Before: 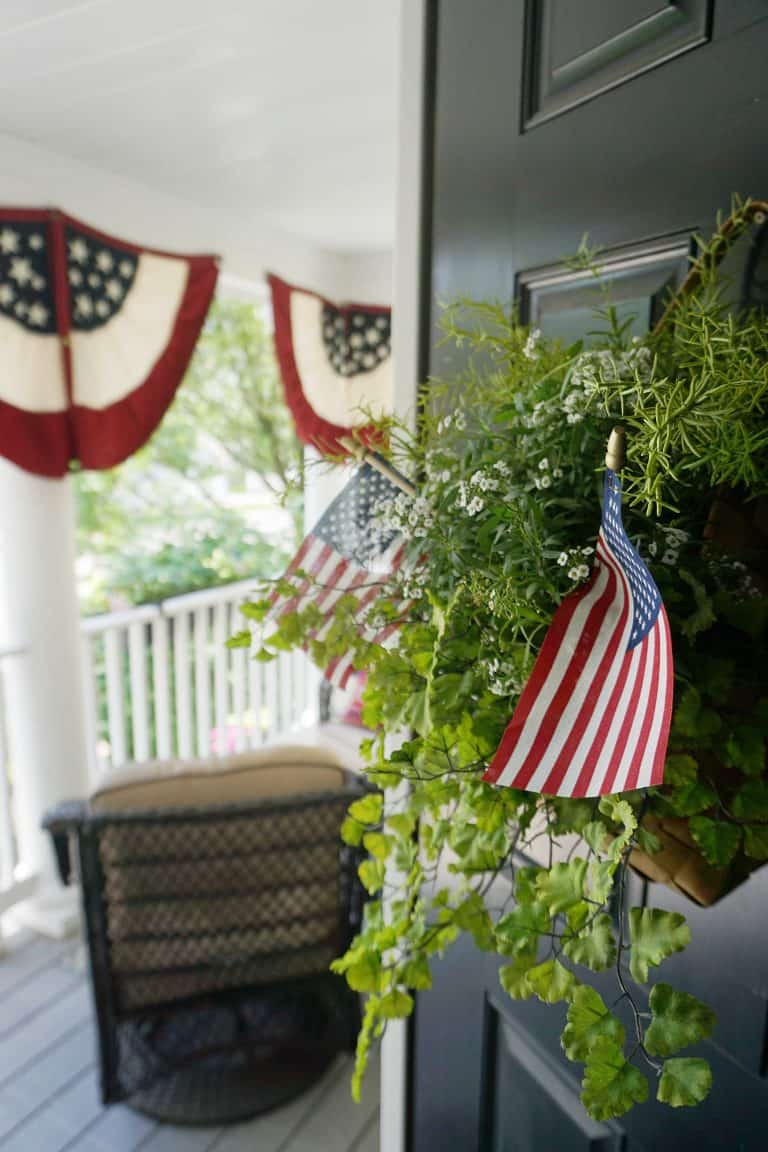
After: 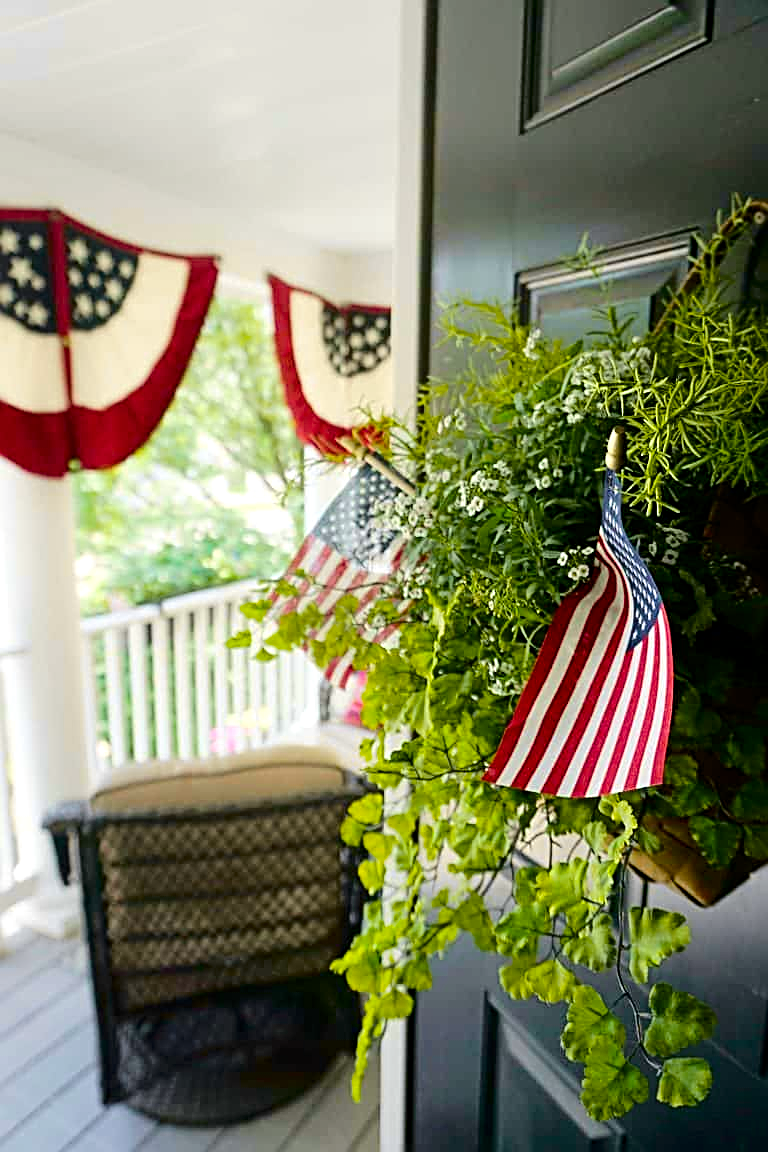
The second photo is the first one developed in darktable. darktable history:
tone curve: curves: ch0 [(0.003, 0) (0.066, 0.031) (0.163, 0.112) (0.264, 0.238) (0.395, 0.421) (0.517, 0.56) (0.684, 0.734) (0.791, 0.814) (1, 1)]; ch1 [(0, 0) (0.164, 0.115) (0.337, 0.332) (0.39, 0.398) (0.464, 0.461) (0.501, 0.5) (0.507, 0.5) (0.534, 0.532) (0.577, 0.59) (0.652, 0.681) (0.733, 0.749) (0.811, 0.796) (1, 1)]; ch2 [(0, 0) (0.337, 0.382) (0.464, 0.476) (0.501, 0.502) (0.527, 0.54) (0.551, 0.565) (0.6, 0.59) (0.687, 0.675) (1, 1)], color space Lab, independent channels, preserve colors none
color balance rgb: linear chroma grading › global chroma 15%, perceptual saturation grading › global saturation 30%
exposure: black level correction 0.001, exposure 0.191 EV, compensate highlight preservation false
sharpen: radius 2.817, amount 0.715
